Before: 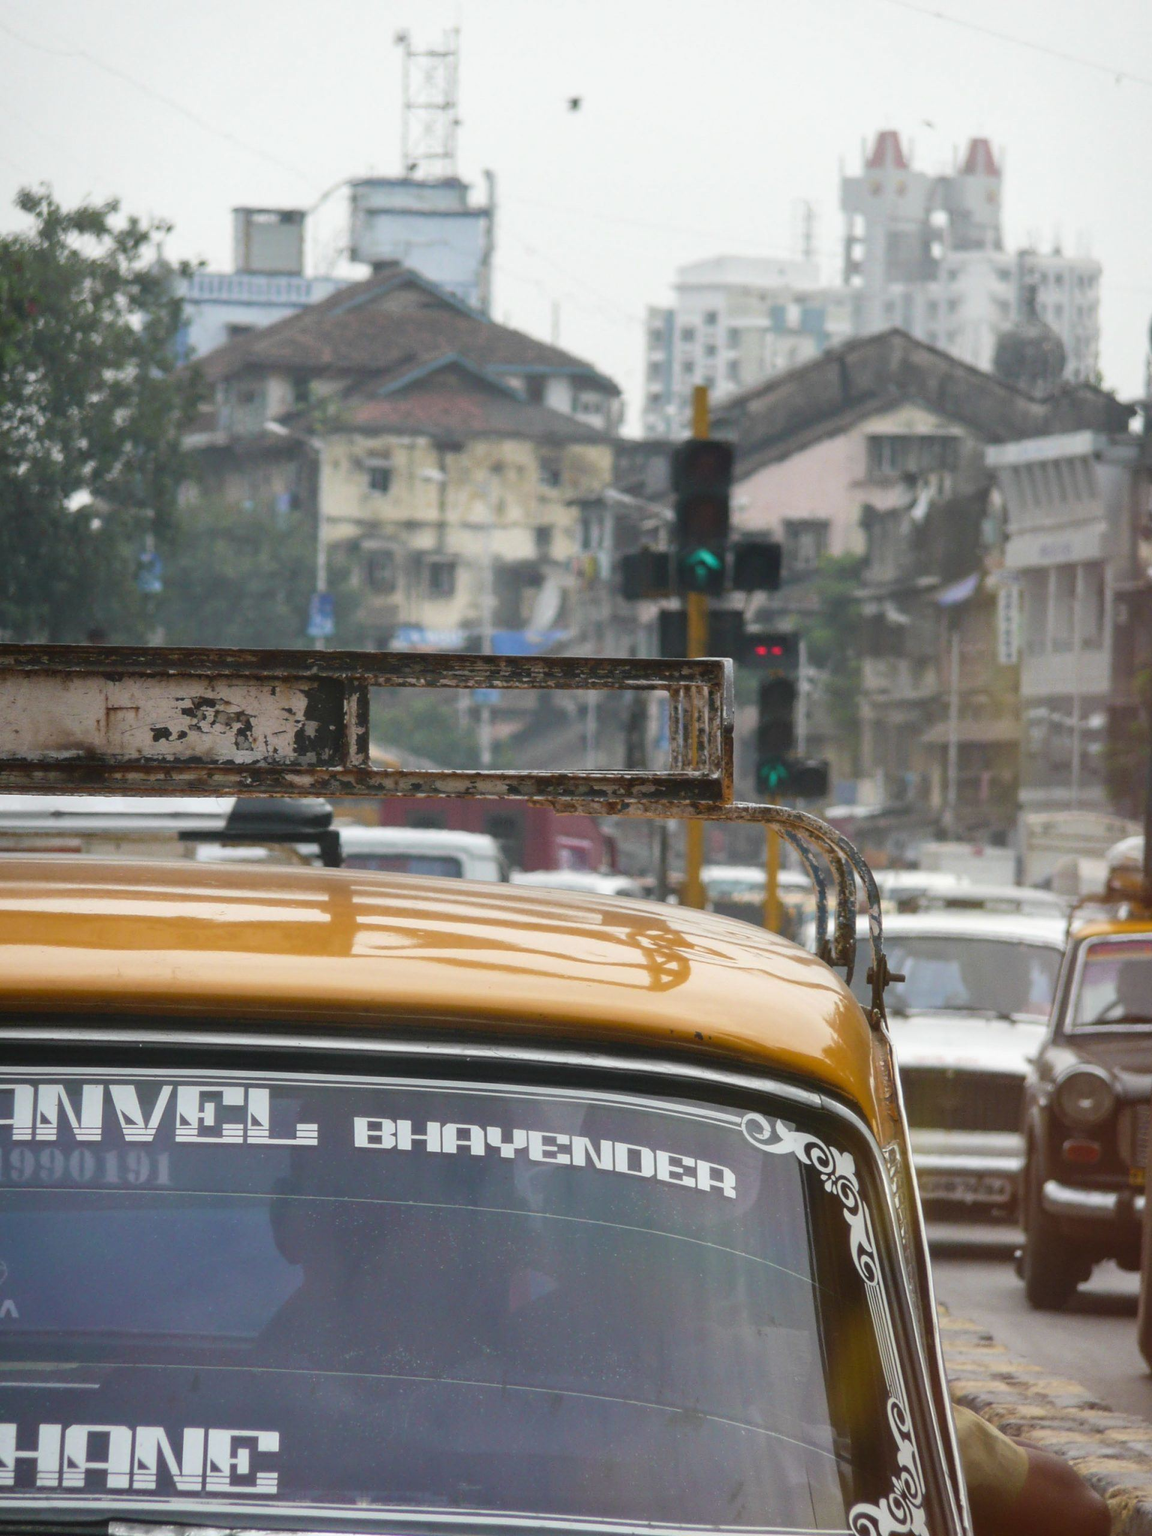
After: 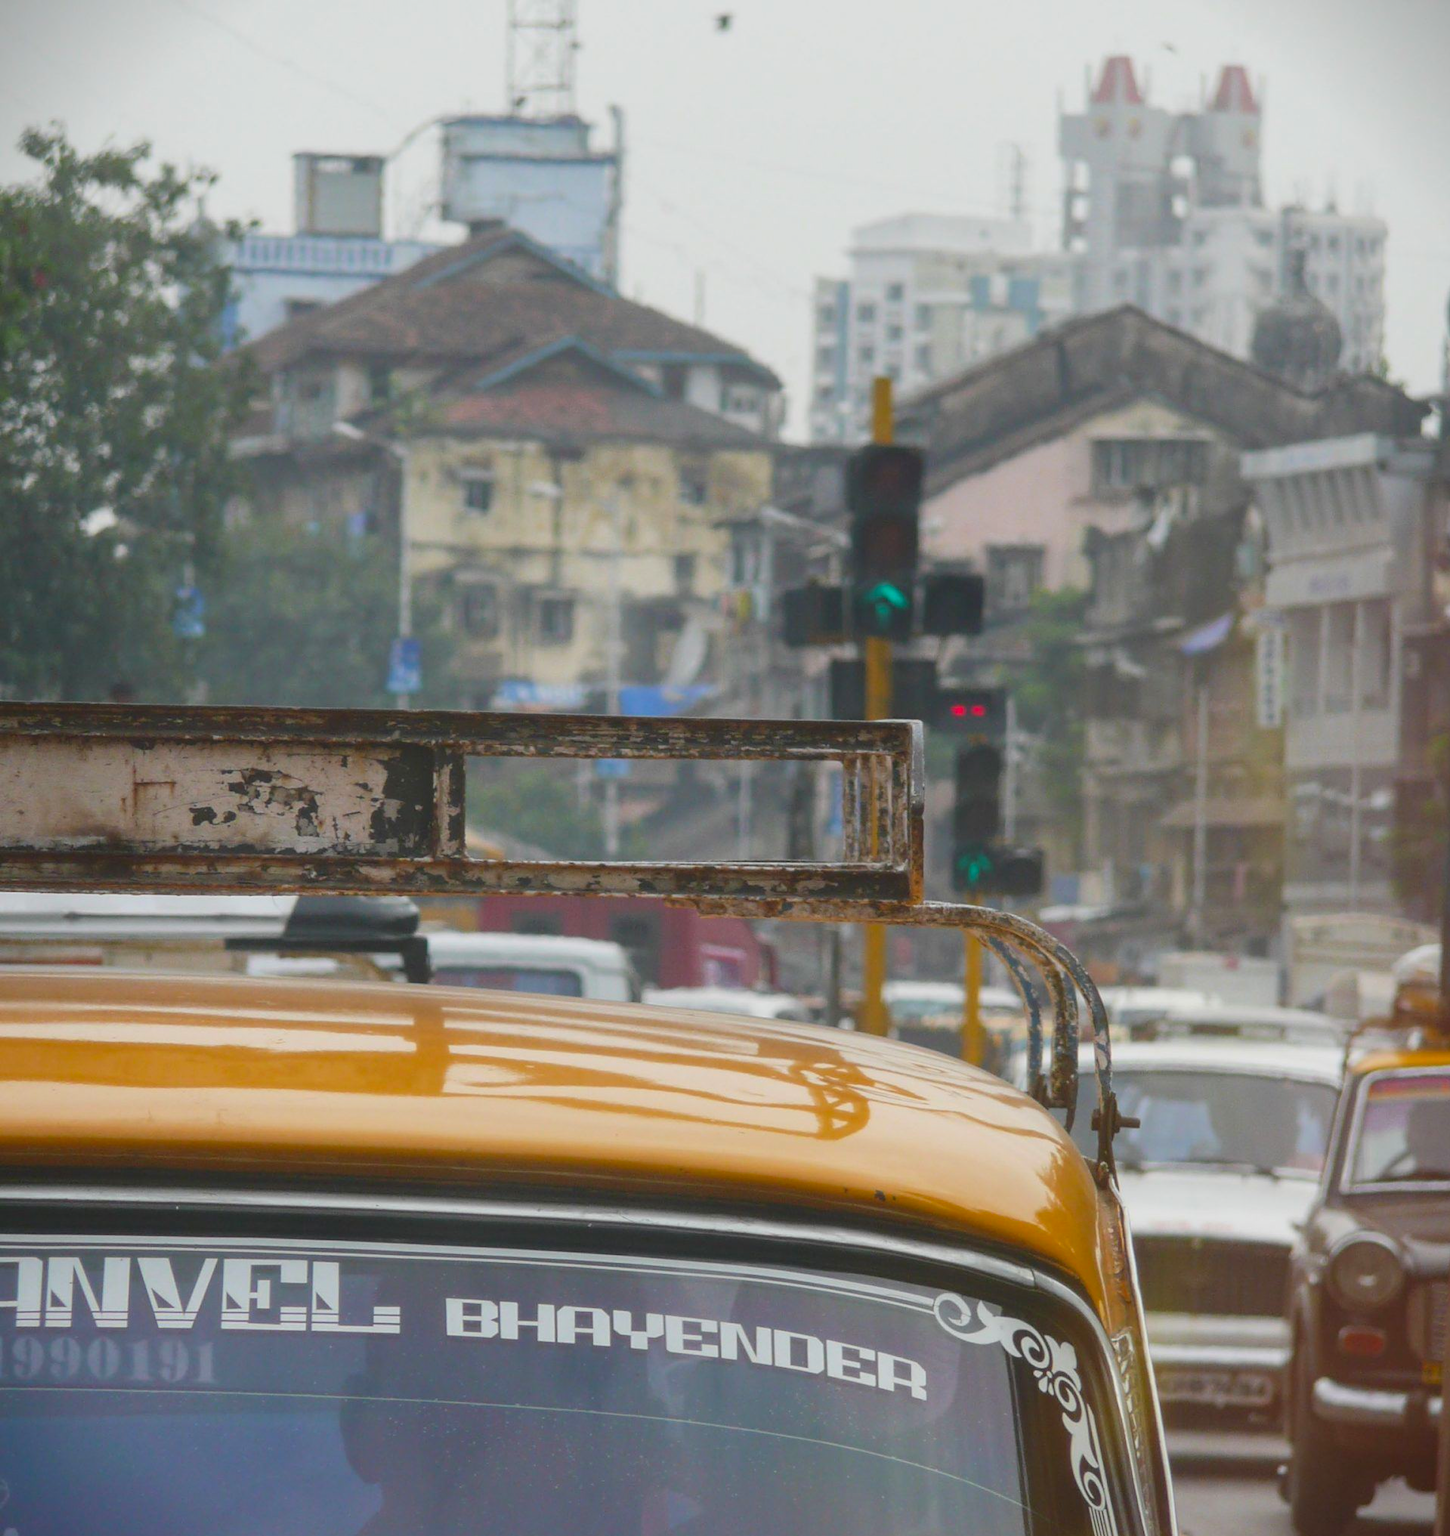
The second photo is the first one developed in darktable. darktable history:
vignetting: fall-off start 115.97%, fall-off radius 59.22%, brightness -0.983, saturation 0.494
crop and rotate: top 5.66%, bottom 14.923%
contrast brightness saturation: contrast -0.175, saturation 0.19
